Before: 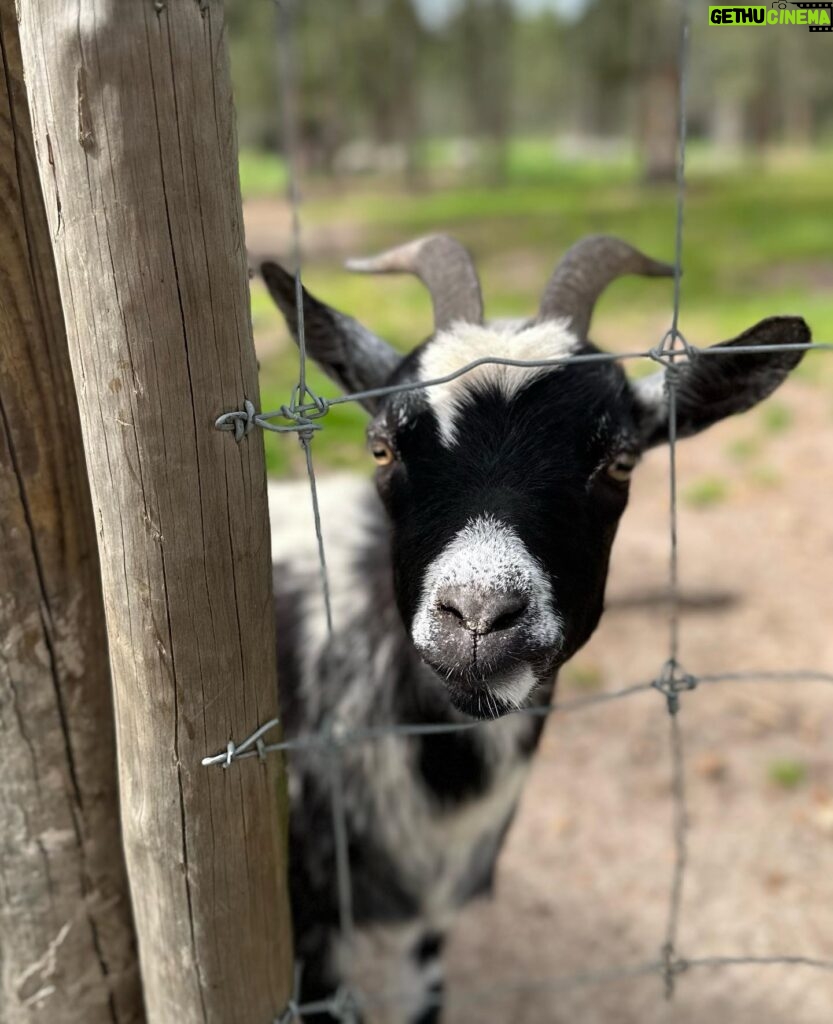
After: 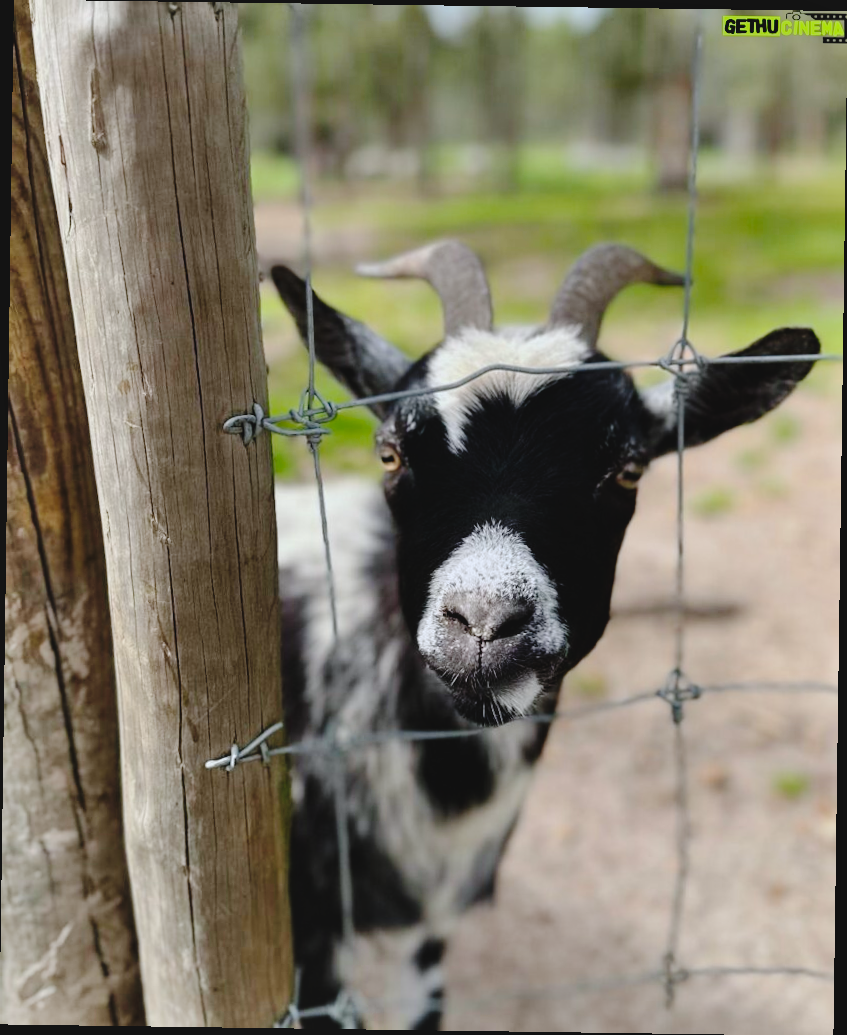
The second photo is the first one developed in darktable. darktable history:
white balance: red 0.976, blue 1.04
contrast brightness saturation: contrast -0.11
tone curve: curves: ch0 [(0, 0) (0.003, 0.041) (0.011, 0.042) (0.025, 0.041) (0.044, 0.043) (0.069, 0.048) (0.1, 0.059) (0.136, 0.079) (0.177, 0.107) (0.224, 0.152) (0.277, 0.235) (0.335, 0.331) (0.399, 0.427) (0.468, 0.512) (0.543, 0.595) (0.623, 0.668) (0.709, 0.736) (0.801, 0.813) (0.898, 0.891) (1, 1)], preserve colors none
rotate and perspective: rotation 0.8°, automatic cropping off
shadows and highlights: shadows 52.42, soften with gaussian
